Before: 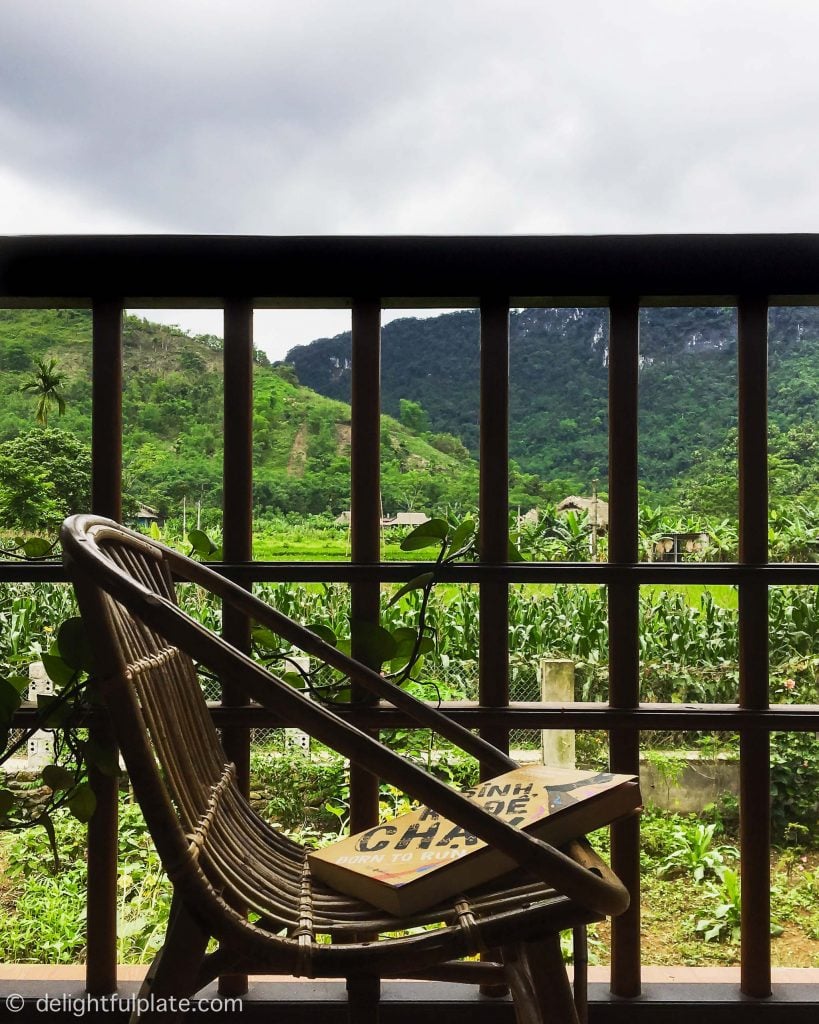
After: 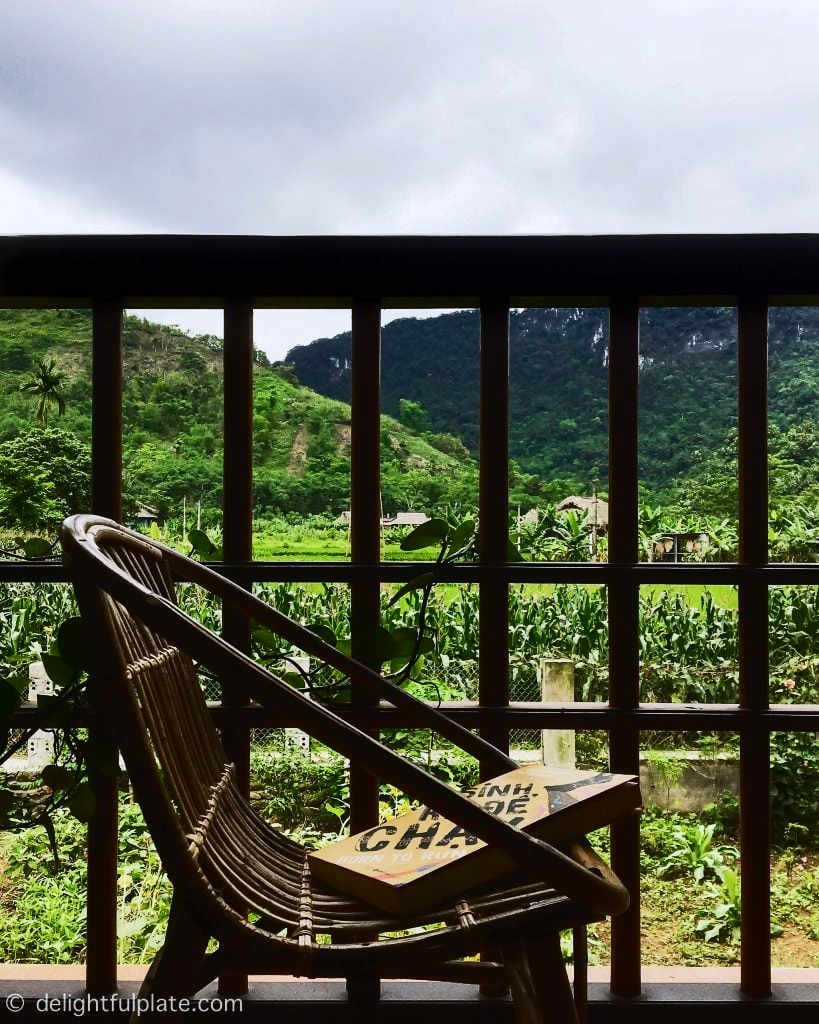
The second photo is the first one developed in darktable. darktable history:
color correction: highlights a* -0.11, highlights b* -5.86, shadows a* -0.127, shadows b* -0.123
tone curve: curves: ch0 [(0, 0) (0.003, 0.006) (0.011, 0.011) (0.025, 0.02) (0.044, 0.032) (0.069, 0.035) (0.1, 0.046) (0.136, 0.063) (0.177, 0.089) (0.224, 0.12) (0.277, 0.16) (0.335, 0.206) (0.399, 0.268) (0.468, 0.359) (0.543, 0.466) (0.623, 0.582) (0.709, 0.722) (0.801, 0.808) (0.898, 0.886) (1, 1)], color space Lab, independent channels, preserve colors none
